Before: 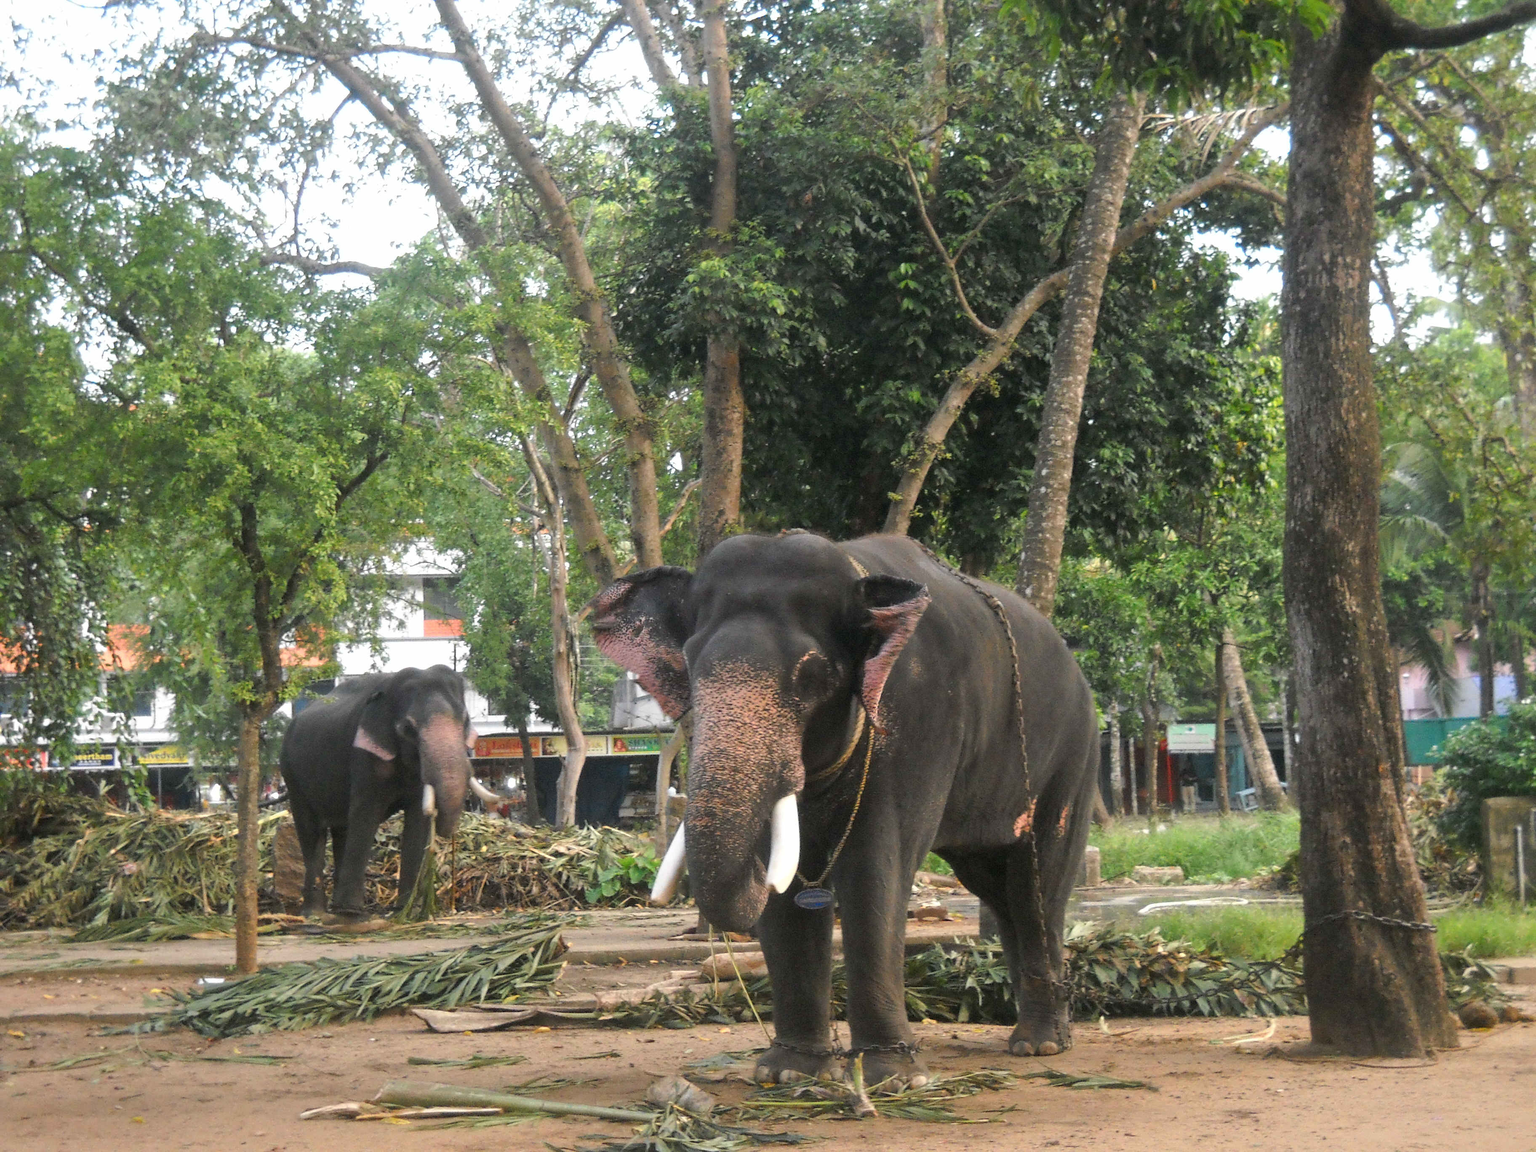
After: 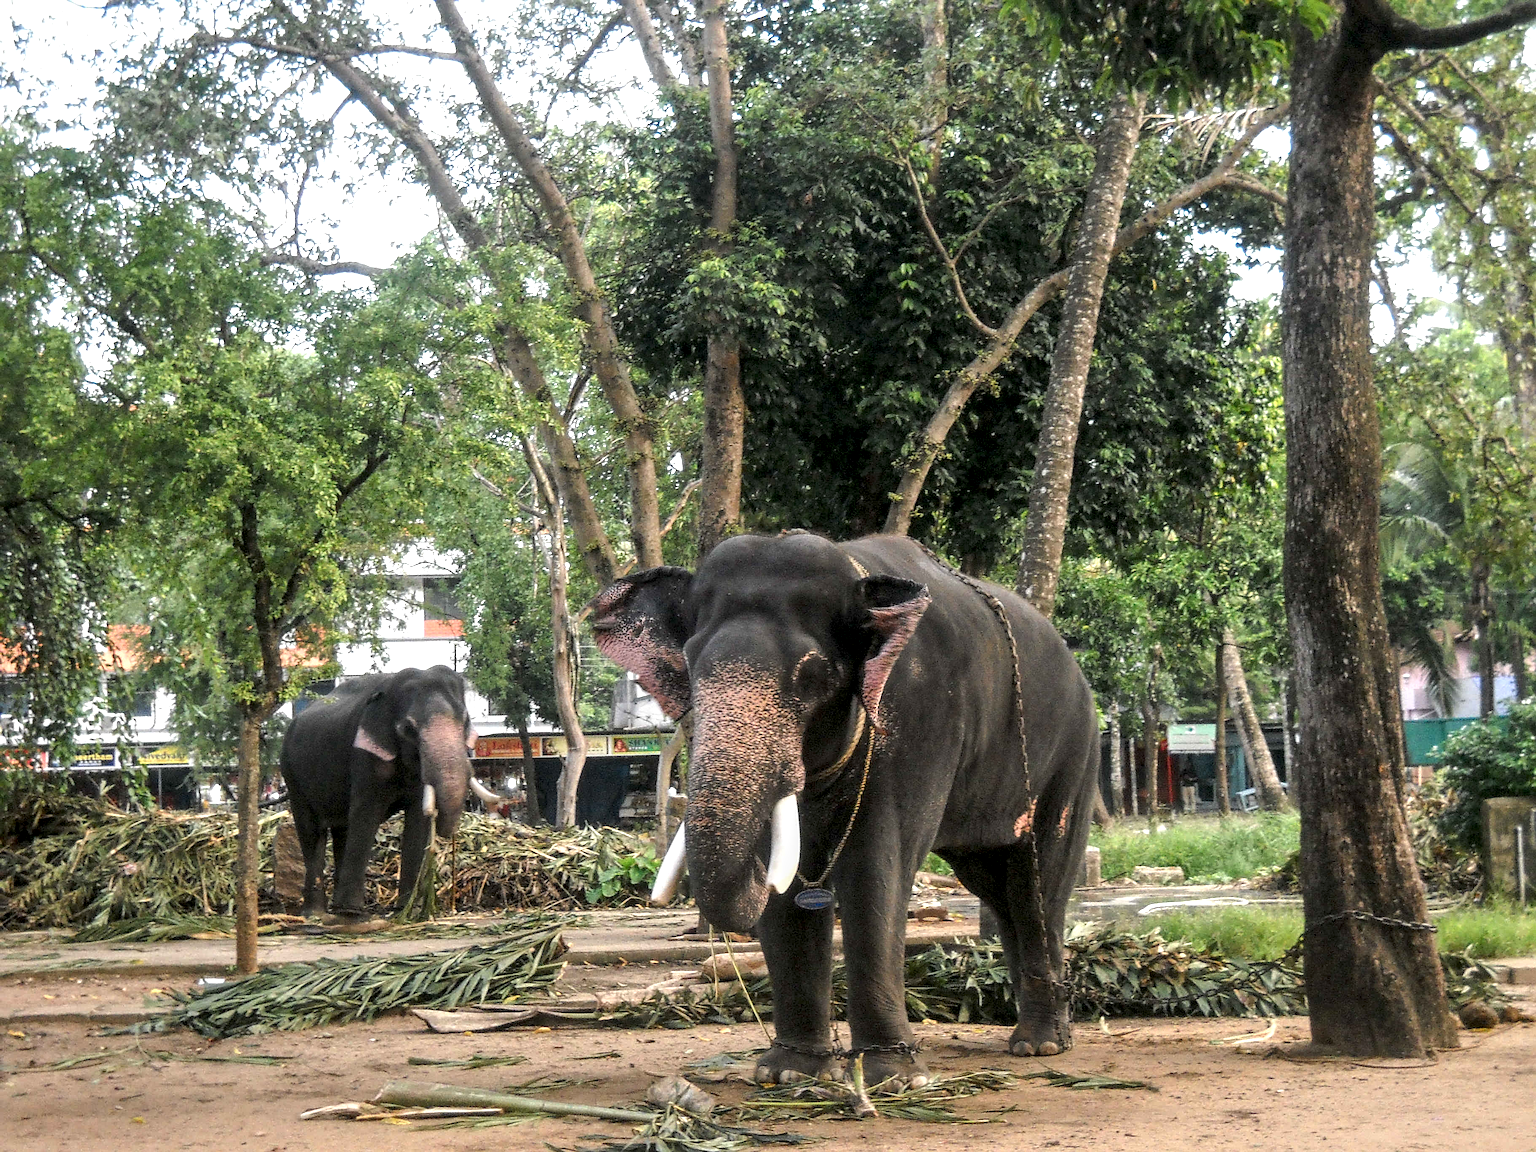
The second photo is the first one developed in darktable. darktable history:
sharpen: on, module defaults
local contrast: highlights 60%, shadows 60%, detail 160%
